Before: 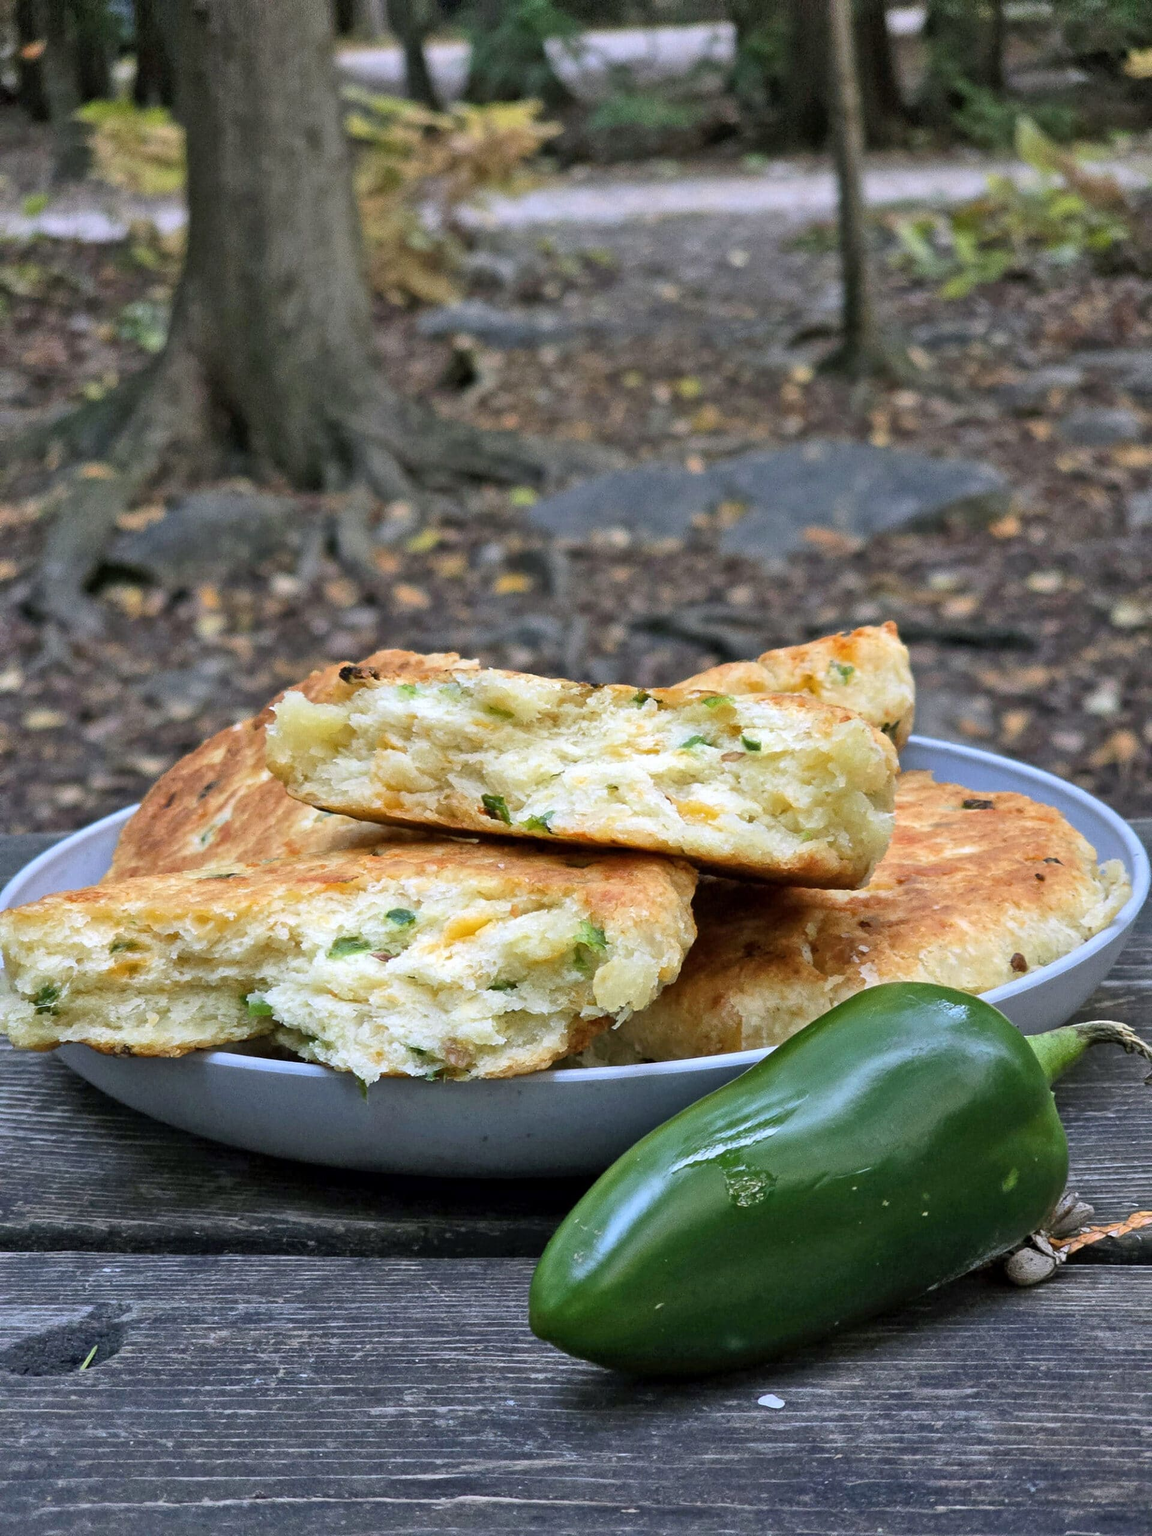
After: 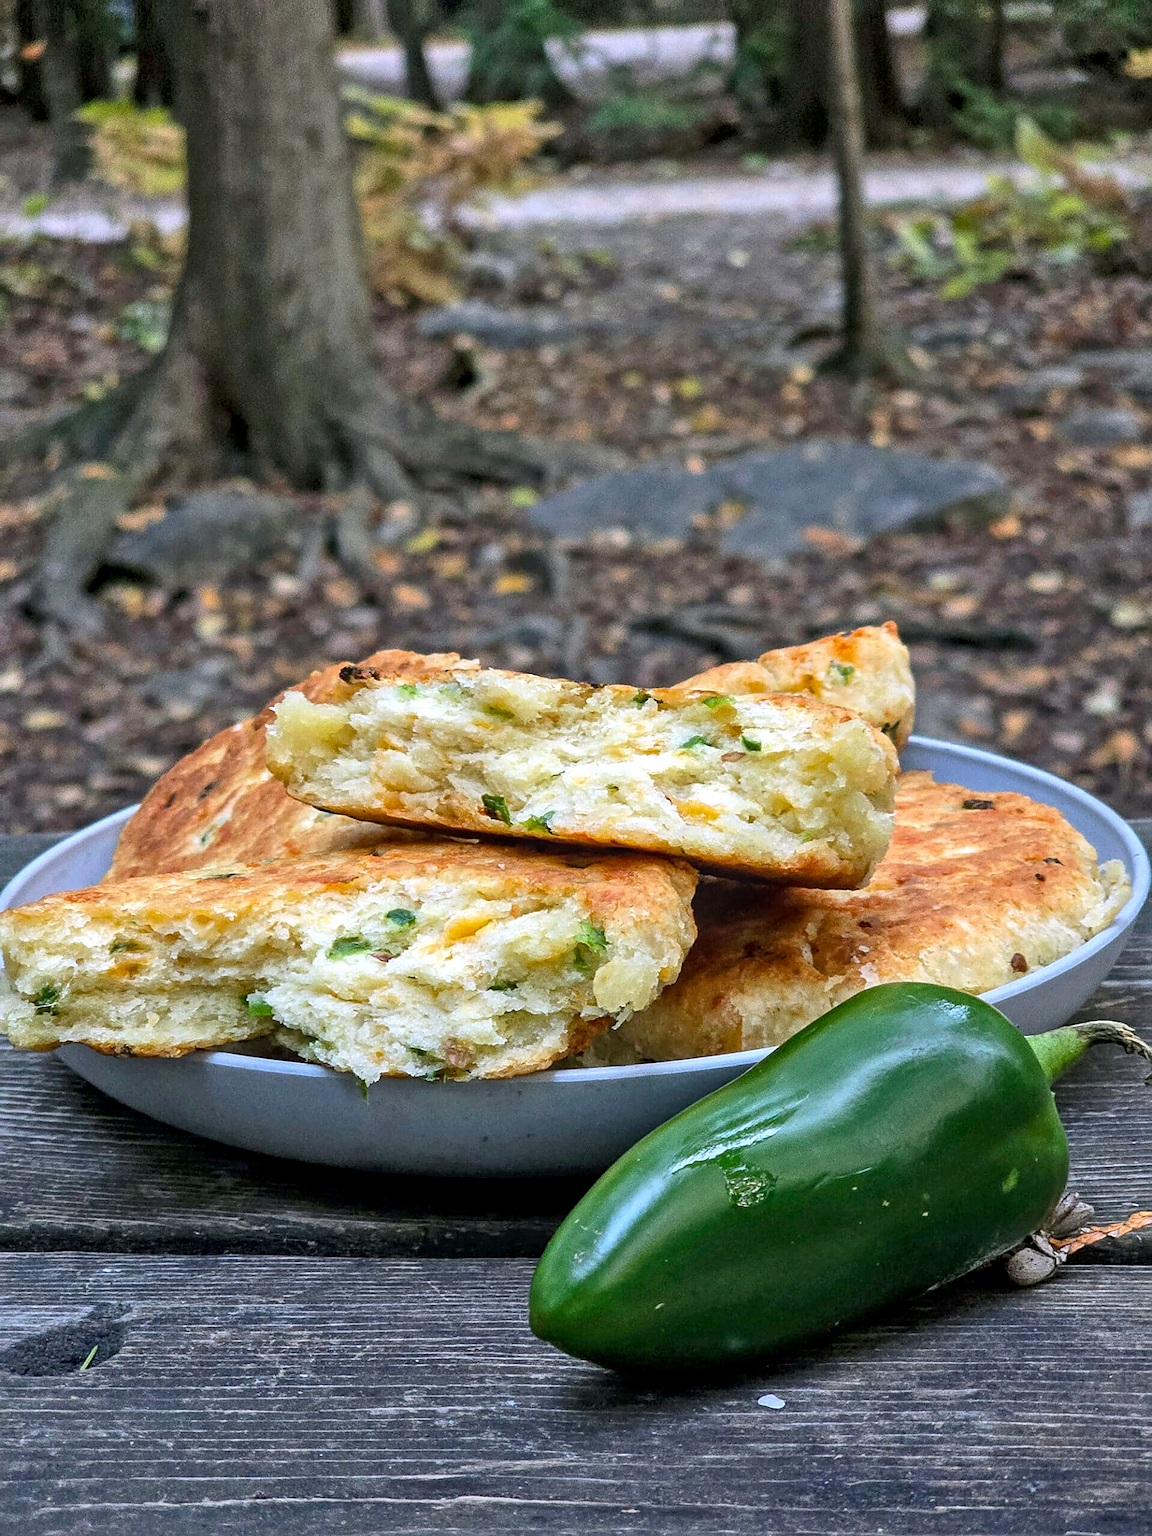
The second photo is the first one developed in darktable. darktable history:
local contrast: highlights 53%, shadows 52%, detail 130%, midtone range 0.458
sharpen: on, module defaults
